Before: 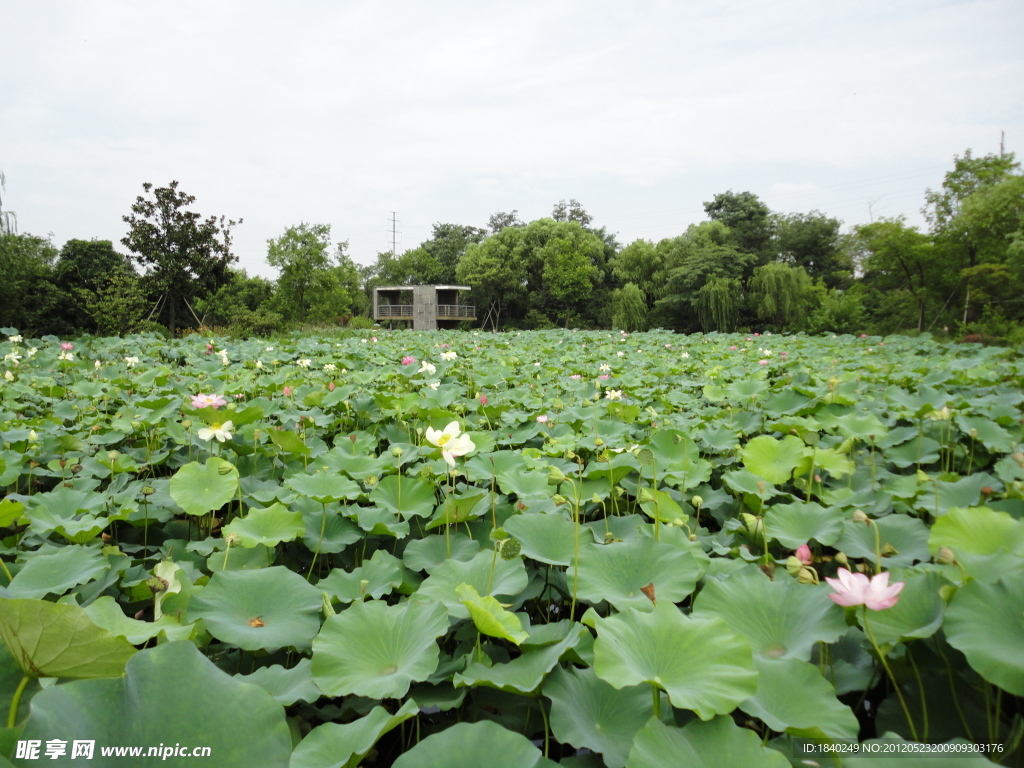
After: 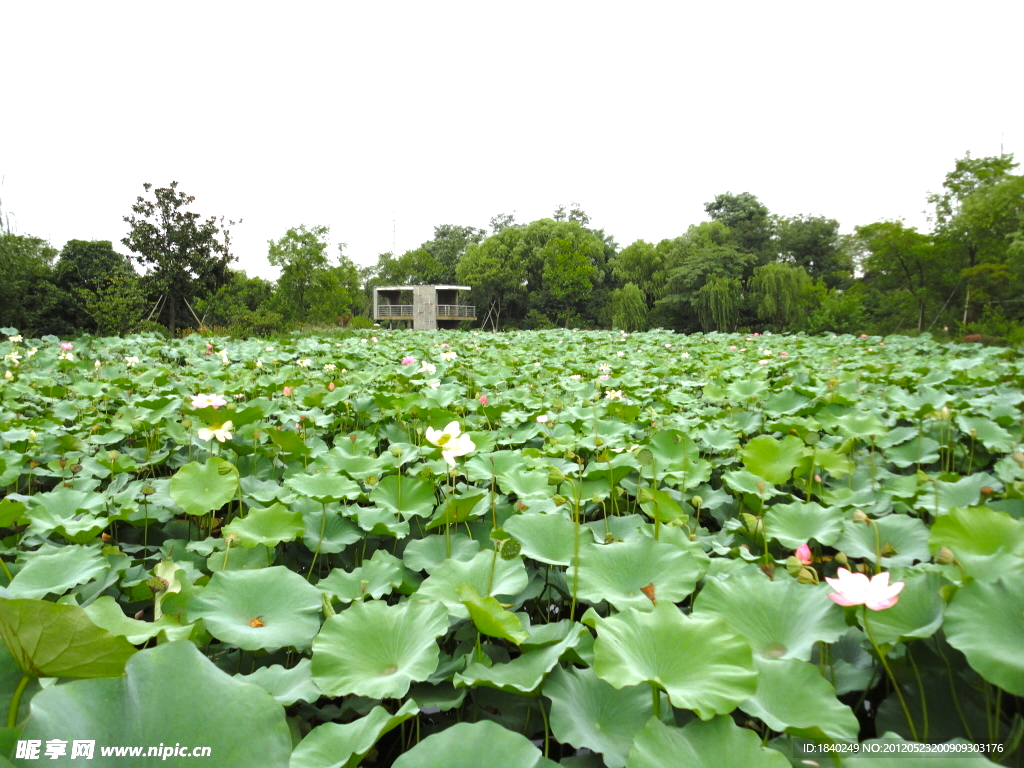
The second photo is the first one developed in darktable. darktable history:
color zones: curves: ch0 [(0, 0.48) (0.209, 0.398) (0.305, 0.332) (0.429, 0.493) (0.571, 0.5) (0.714, 0.5) (0.857, 0.5) (1, 0.48)]; ch1 [(0, 0.633) (0.143, 0.586) (0.286, 0.489) (0.429, 0.448) (0.571, 0.31) (0.714, 0.335) (0.857, 0.492) (1, 0.633)]; ch2 [(0, 0.448) (0.143, 0.498) (0.286, 0.5) (0.429, 0.5) (0.571, 0.5) (0.714, 0.5) (0.857, 0.5) (1, 0.448)]
exposure: exposure 1.001 EV, compensate exposure bias true, compensate highlight preservation false
